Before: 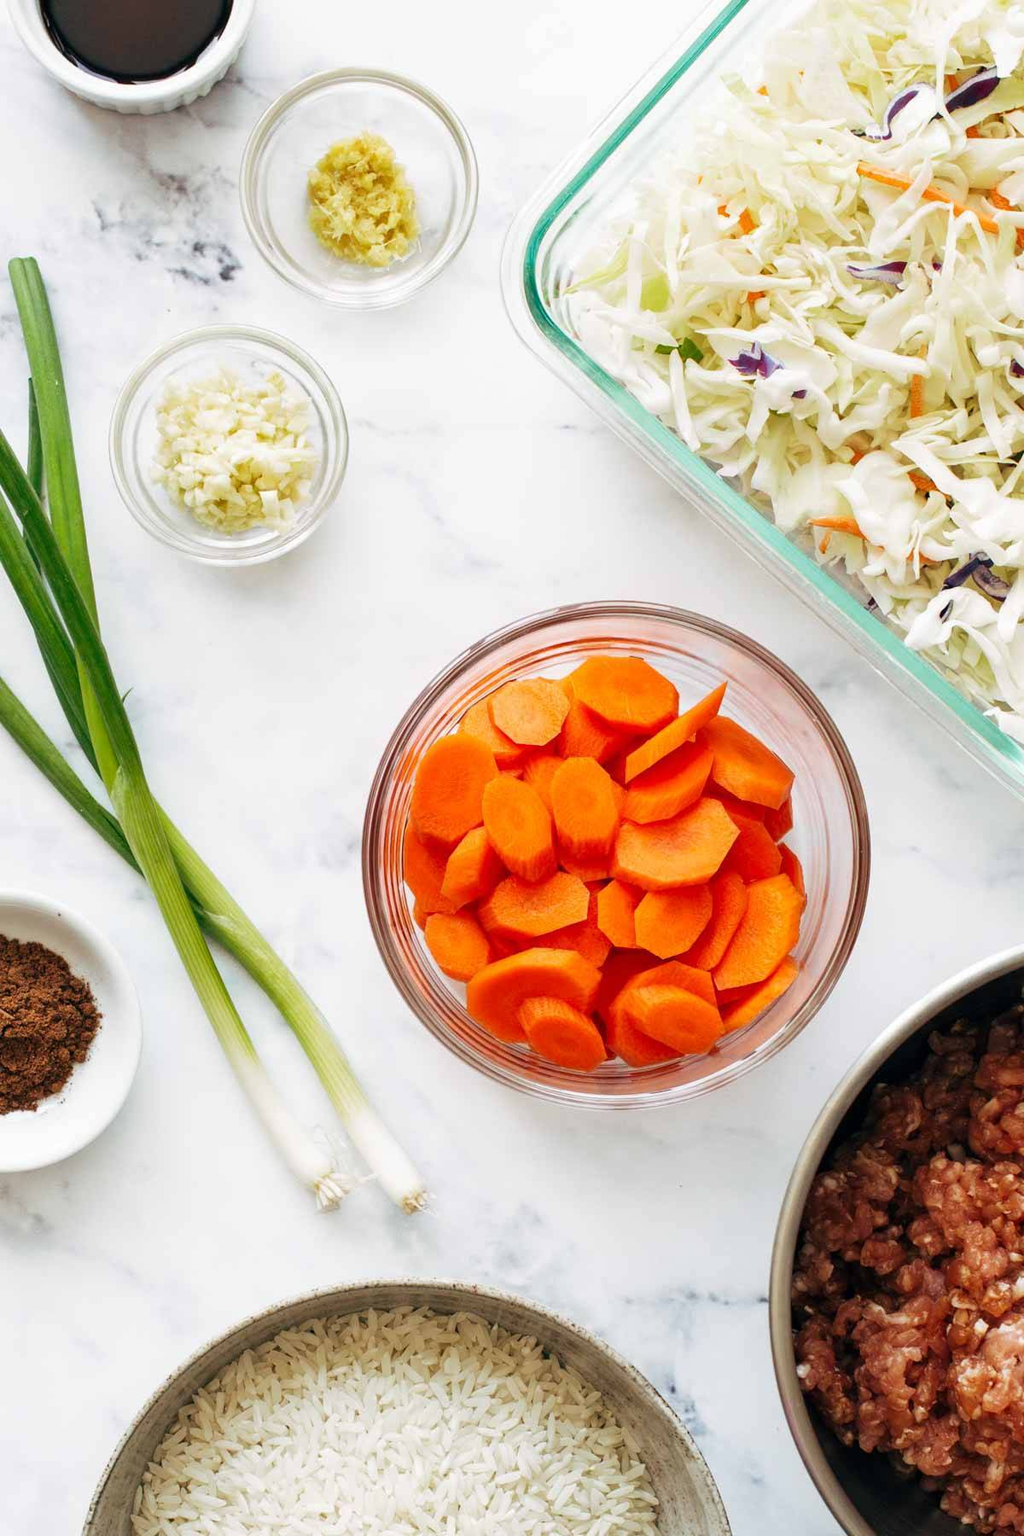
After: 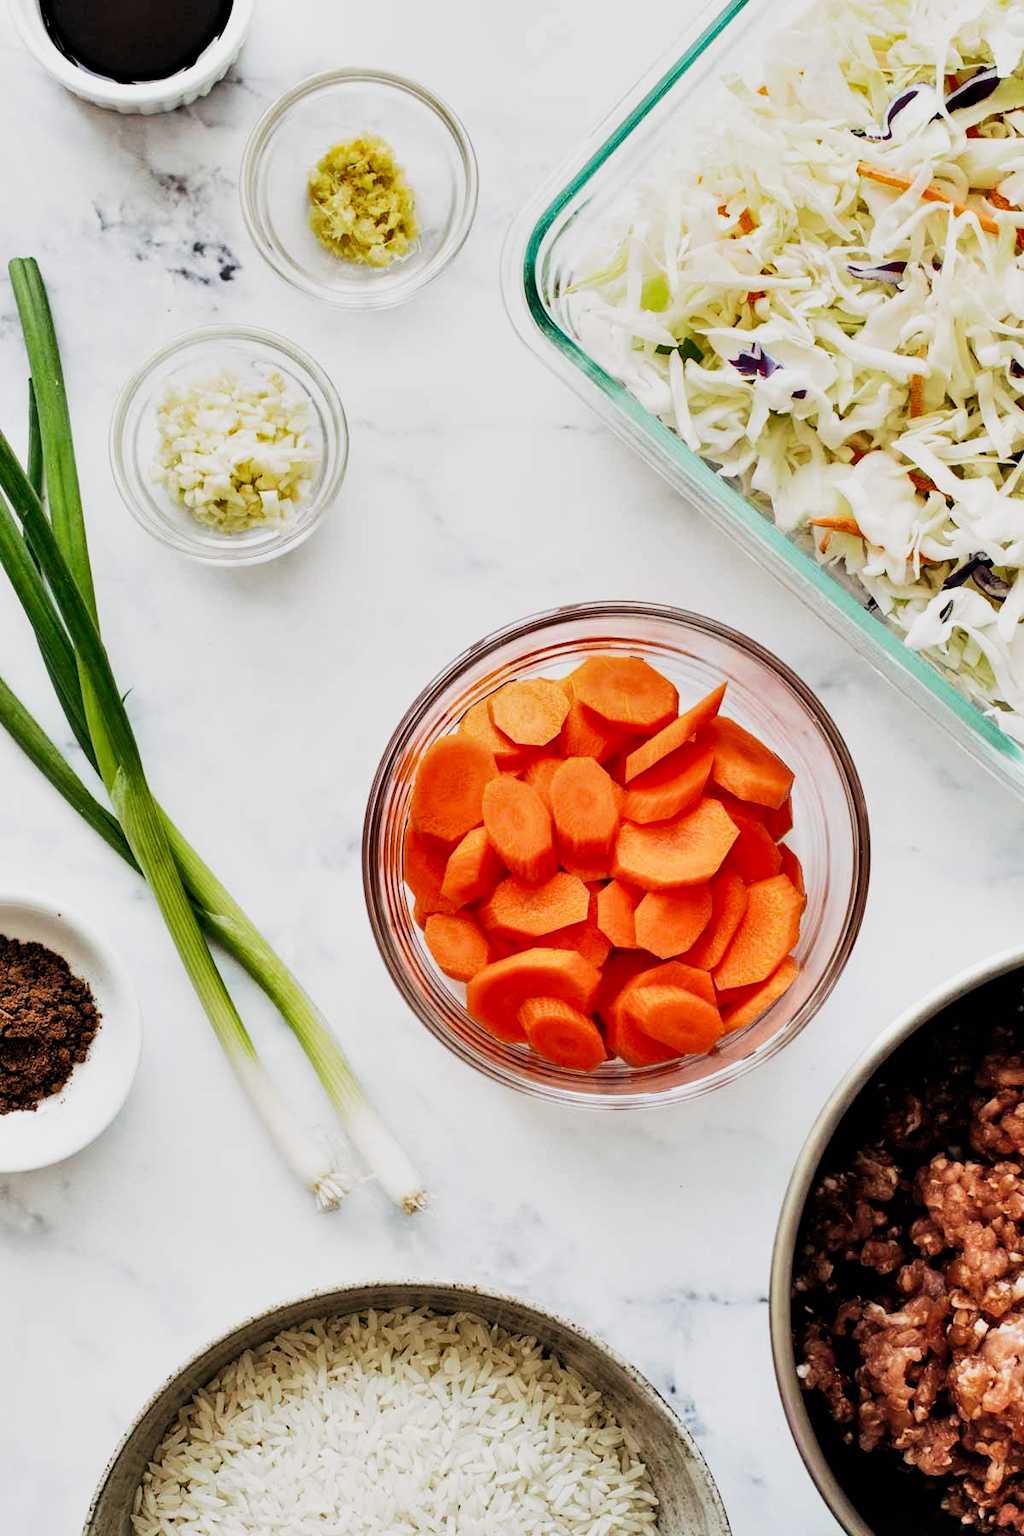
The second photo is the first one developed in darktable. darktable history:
shadows and highlights: low approximation 0.01, soften with gaussian
filmic rgb: black relative exposure -5 EV, white relative exposure 3.5 EV, hardness 3.19, contrast 1.5, highlights saturation mix -50%
